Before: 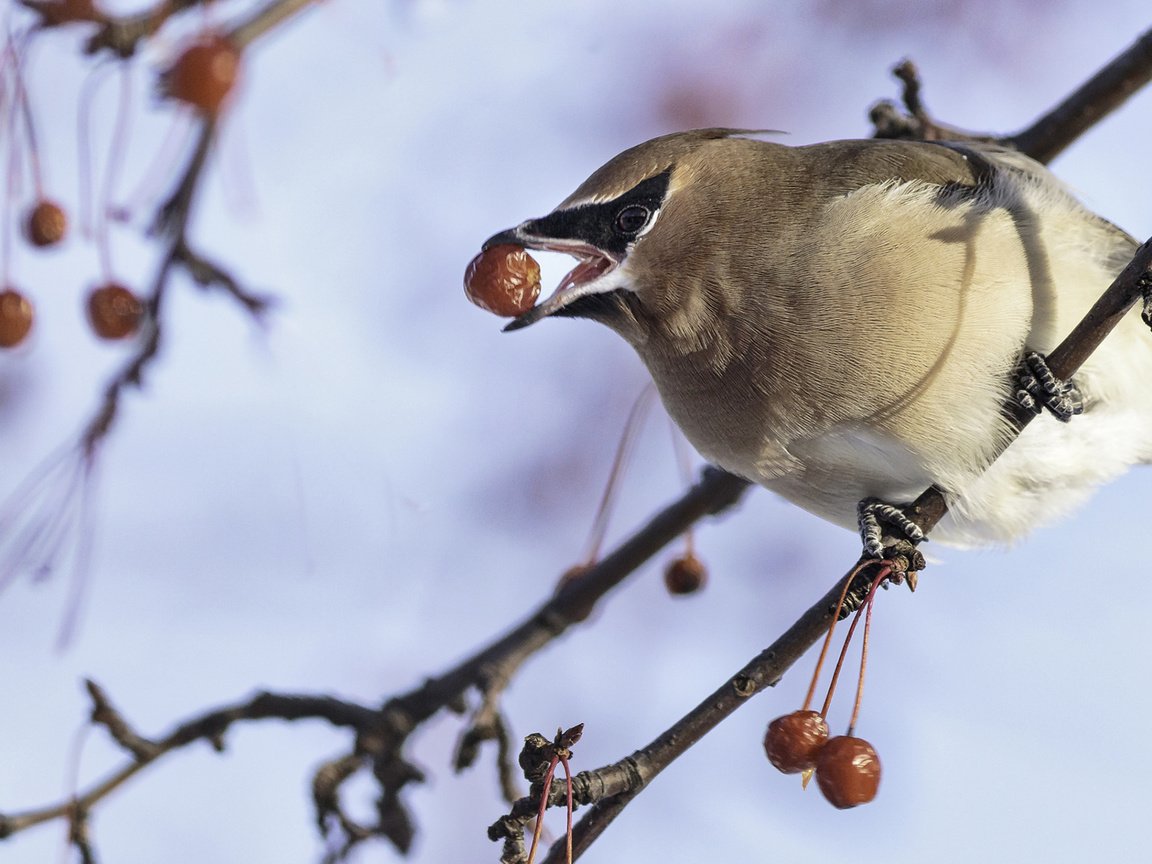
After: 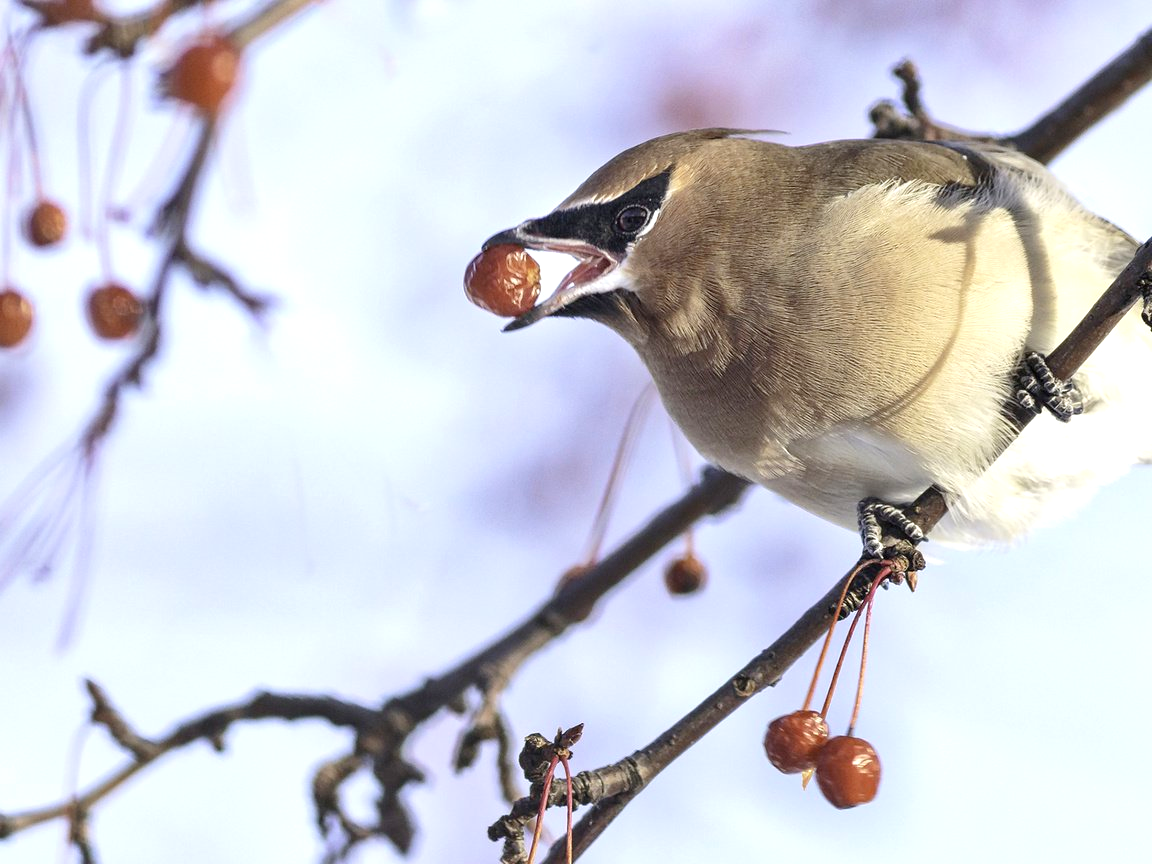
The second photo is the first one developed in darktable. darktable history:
levels: levels [0, 0.478, 1]
exposure: exposure 0.51 EV, compensate highlight preservation false
